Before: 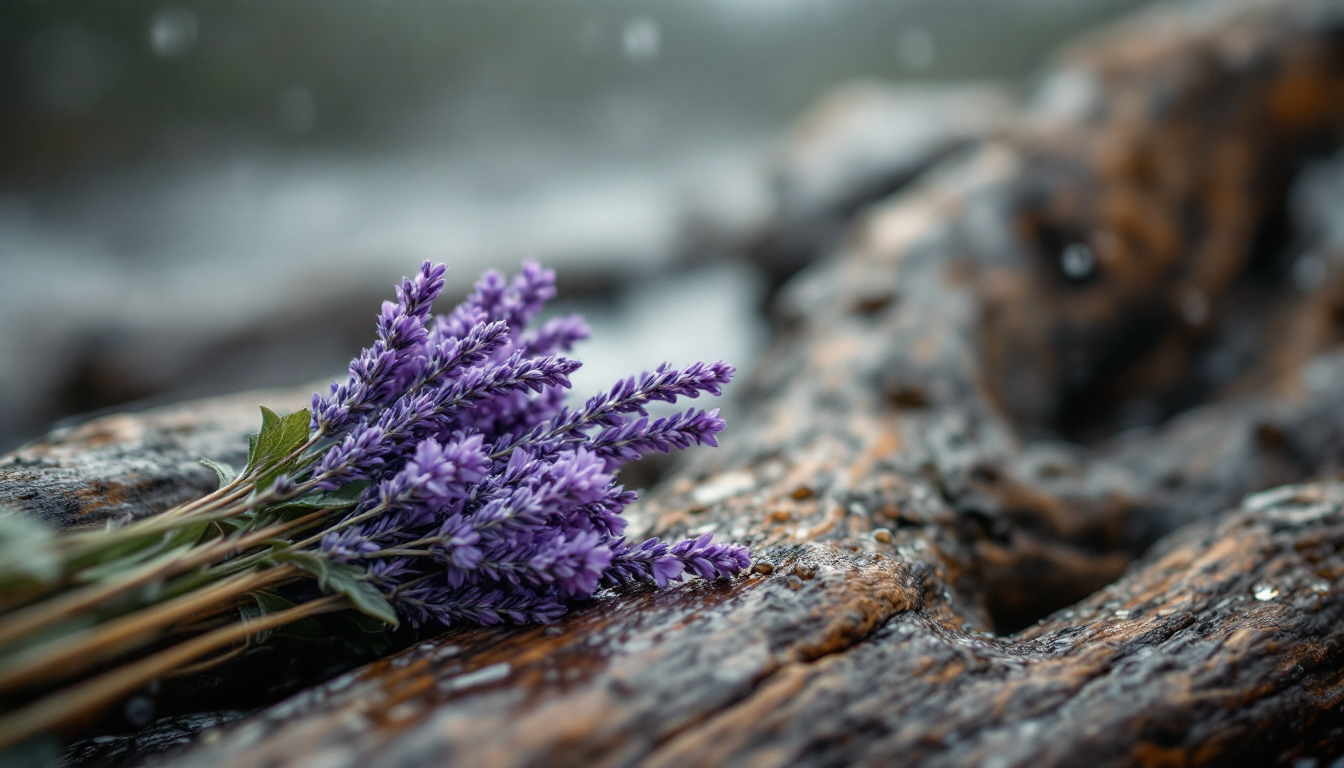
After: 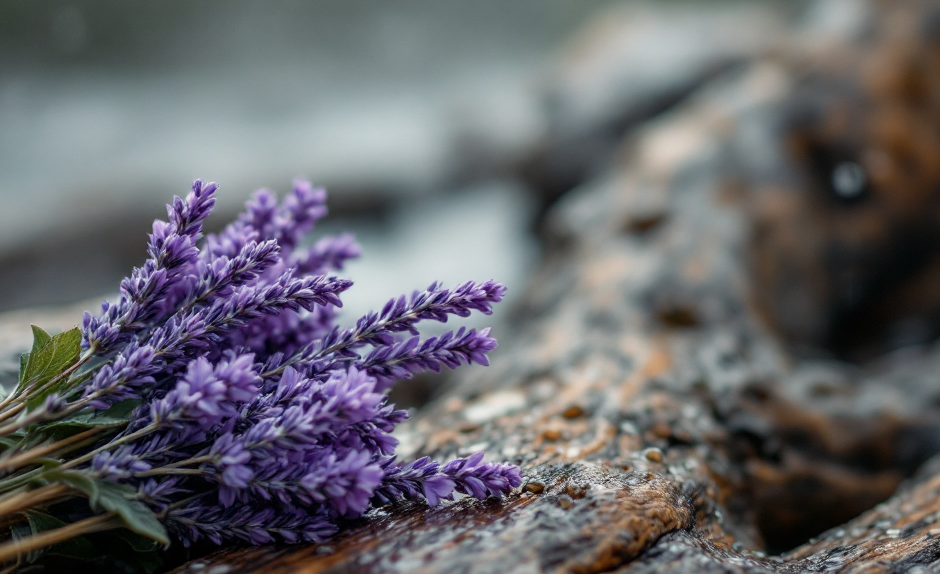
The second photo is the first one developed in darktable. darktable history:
crop and rotate: left 17.046%, top 10.659%, right 12.989%, bottom 14.553%
exposure: black level correction 0.001, exposure -0.125 EV, compensate exposure bias true, compensate highlight preservation false
